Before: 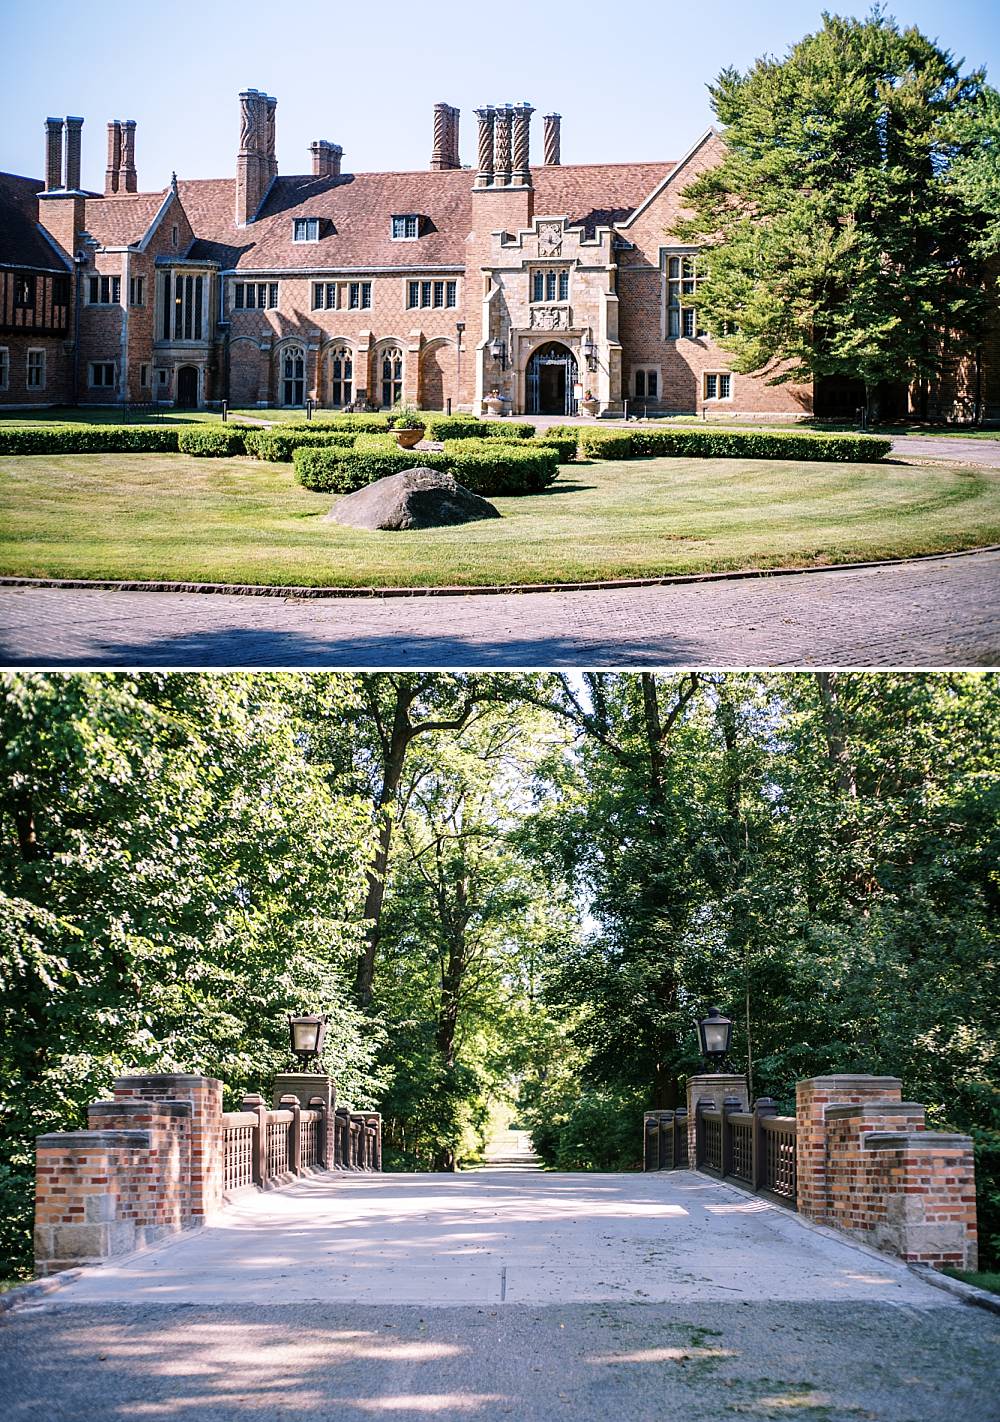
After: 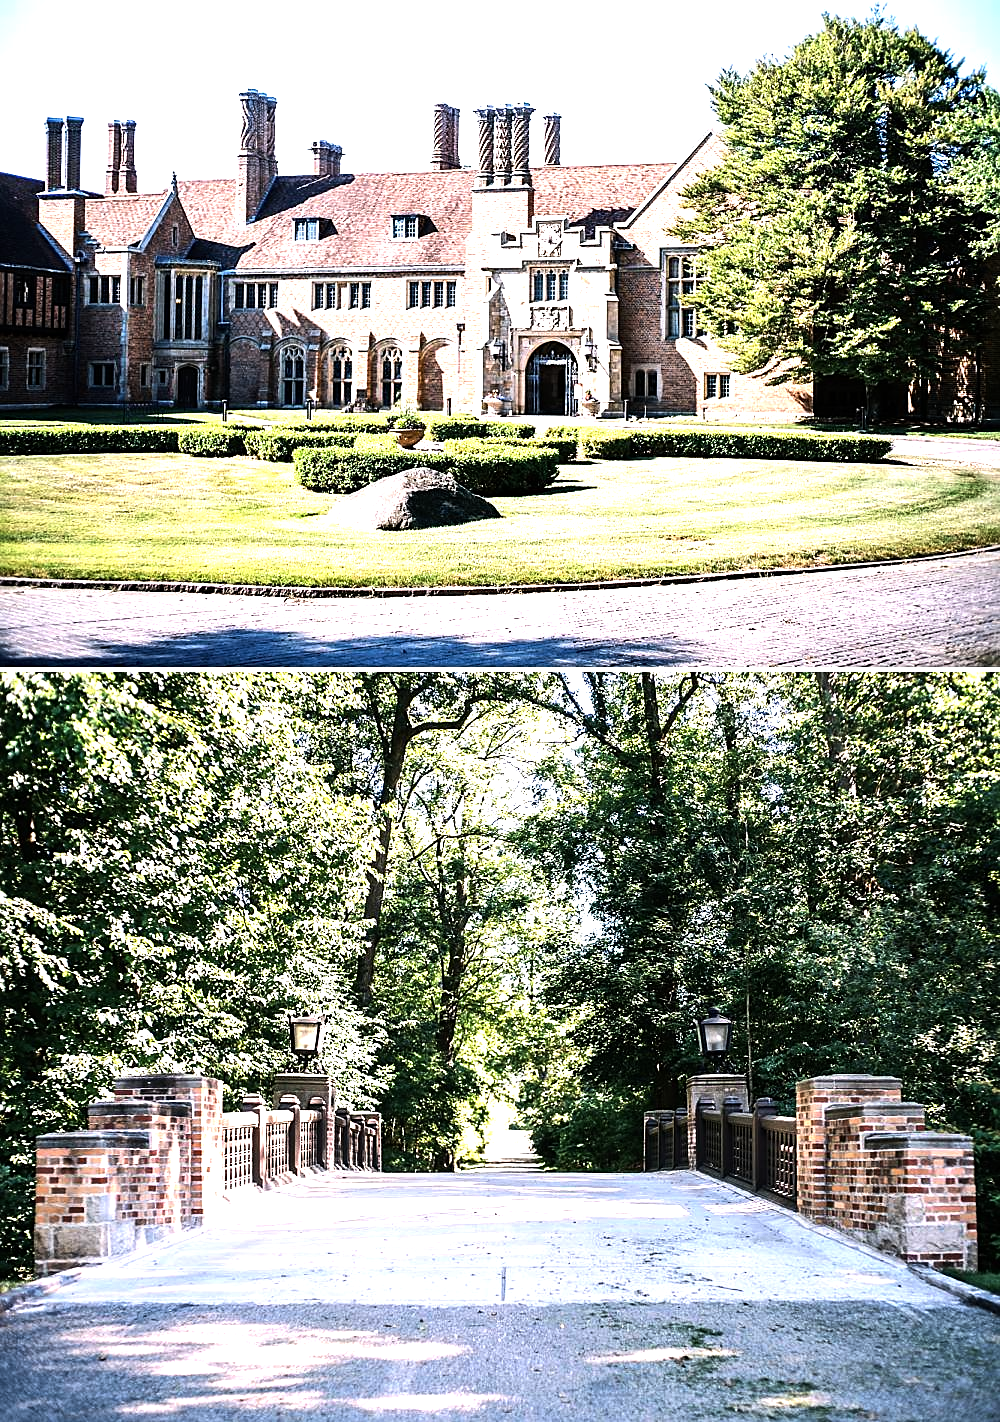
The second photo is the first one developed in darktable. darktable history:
exposure: black level correction 0, exposure 0.3 EV, compensate exposure bias true, compensate highlight preservation false
sharpen: amount 0.202
tone equalizer: -8 EV -1.07 EV, -7 EV -1.02 EV, -6 EV -0.858 EV, -5 EV -0.556 EV, -3 EV 0.544 EV, -2 EV 0.886 EV, -1 EV 0.994 EV, +0 EV 1.06 EV, edges refinement/feathering 500, mask exposure compensation -1.57 EV, preserve details no
